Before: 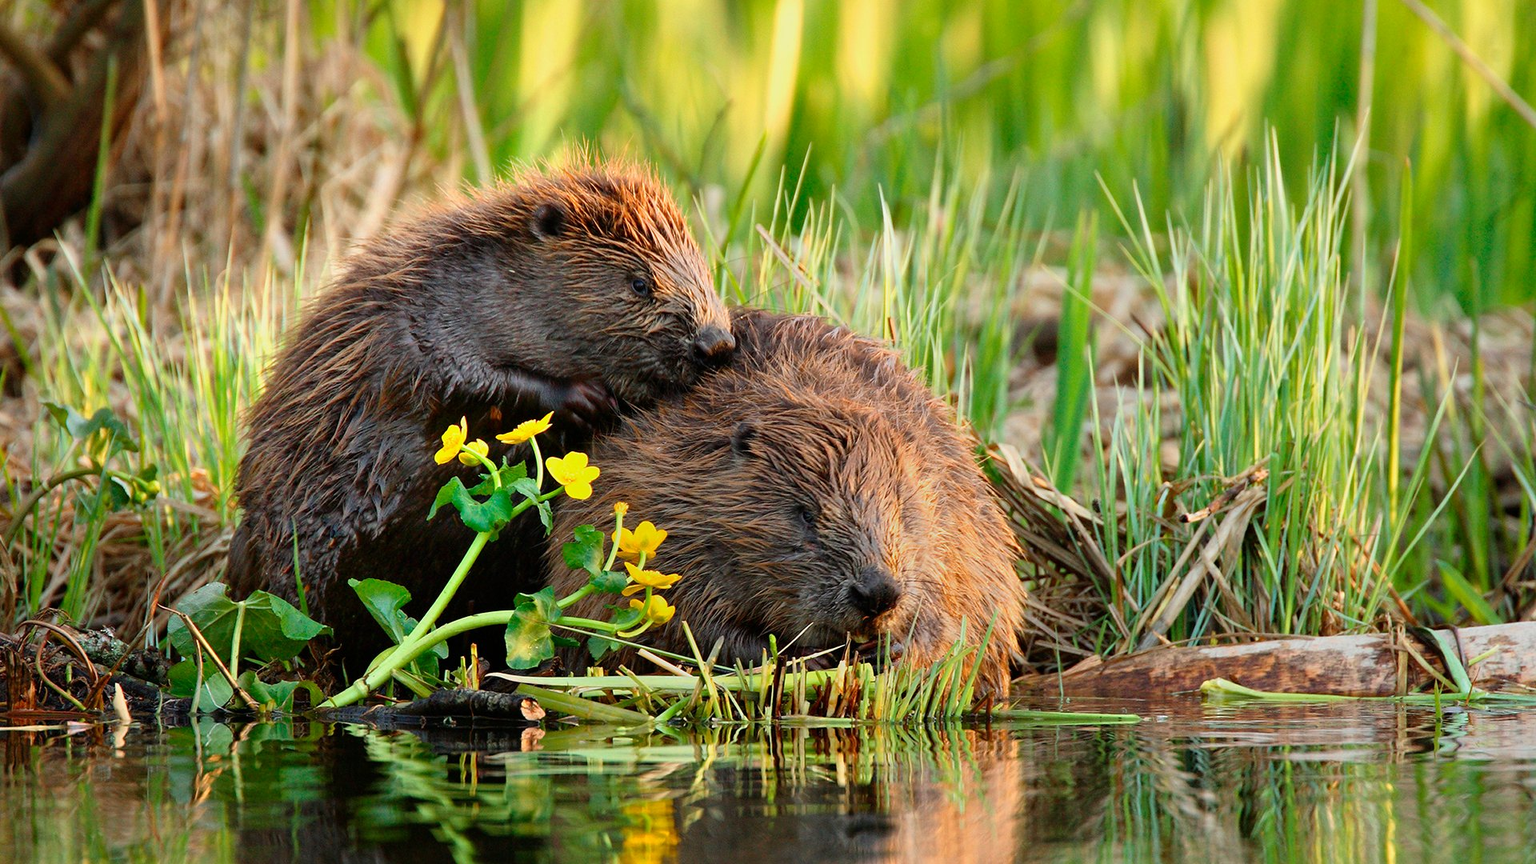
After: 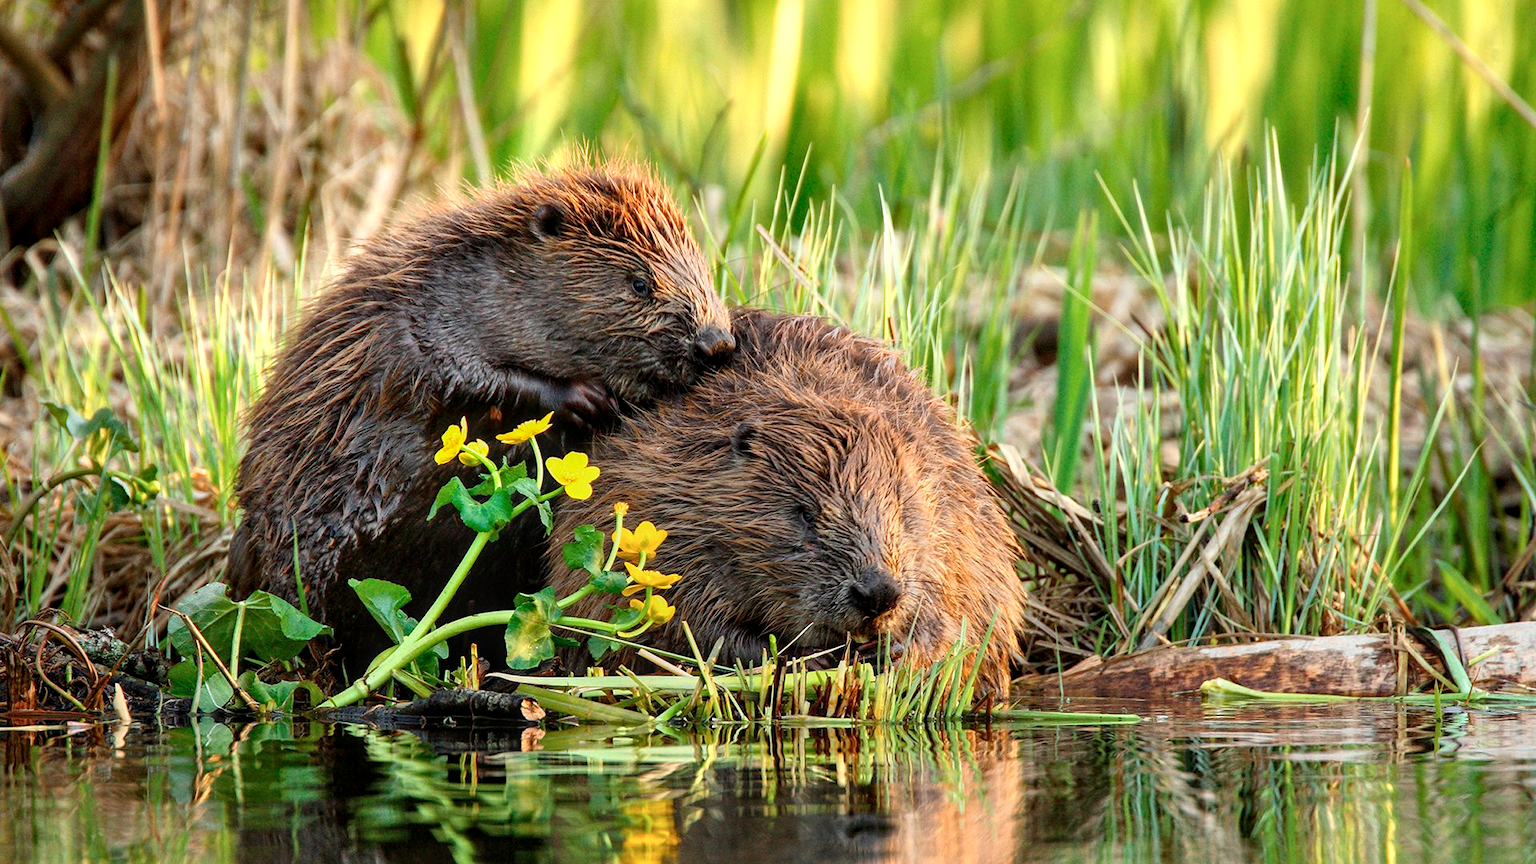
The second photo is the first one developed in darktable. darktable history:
local contrast: on, module defaults
shadows and highlights: radius 46.48, white point adjustment 6.72, compress 79.61%, soften with gaussian
